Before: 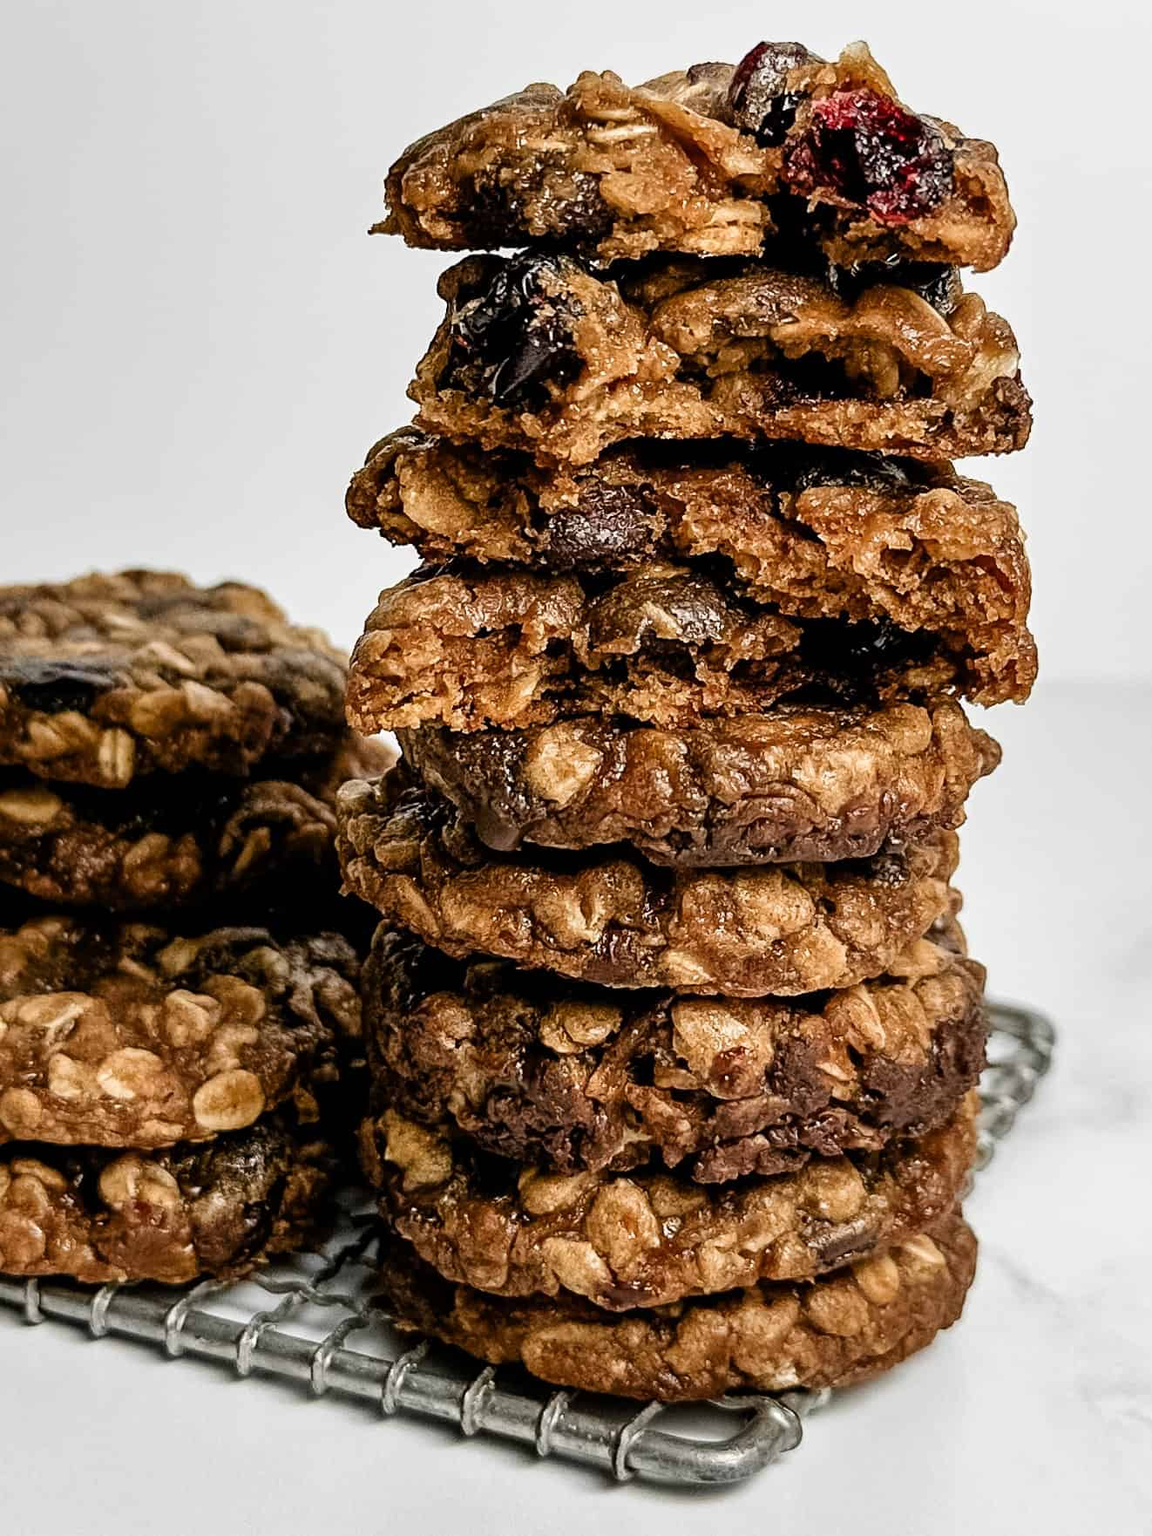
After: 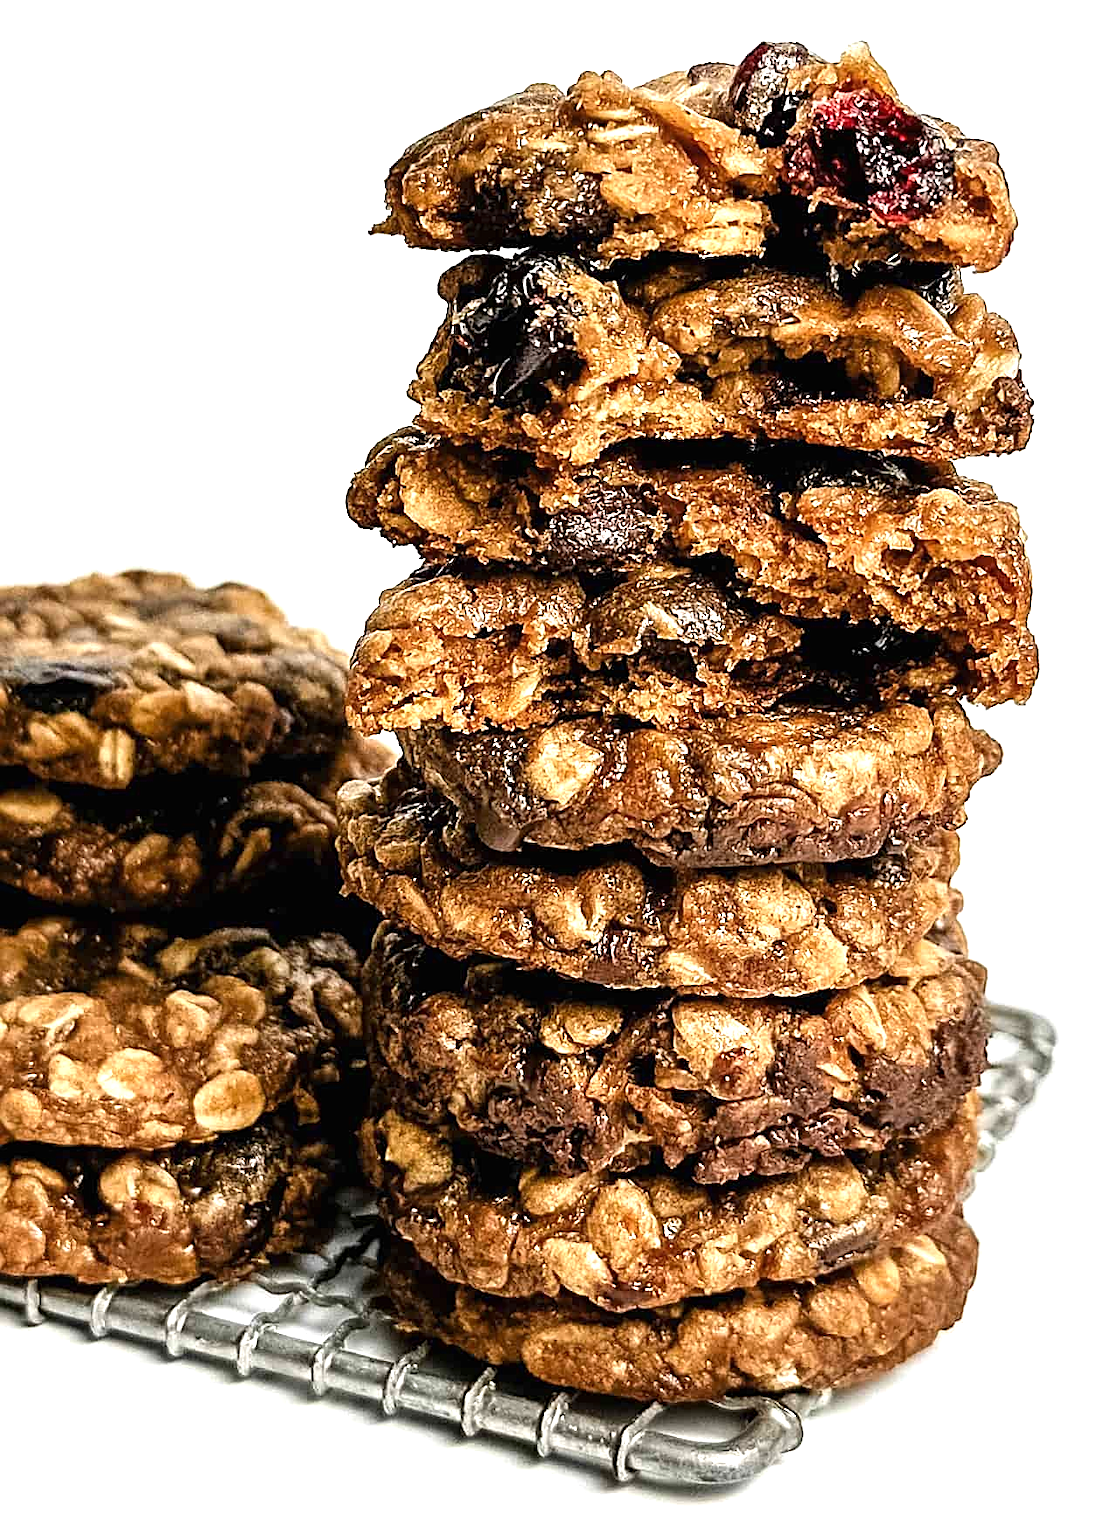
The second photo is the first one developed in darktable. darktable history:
crop: right 4.126%, bottom 0.031%
exposure: black level correction 0, exposure 0.9 EV, compensate highlight preservation false
sharpen: on, module defaults
